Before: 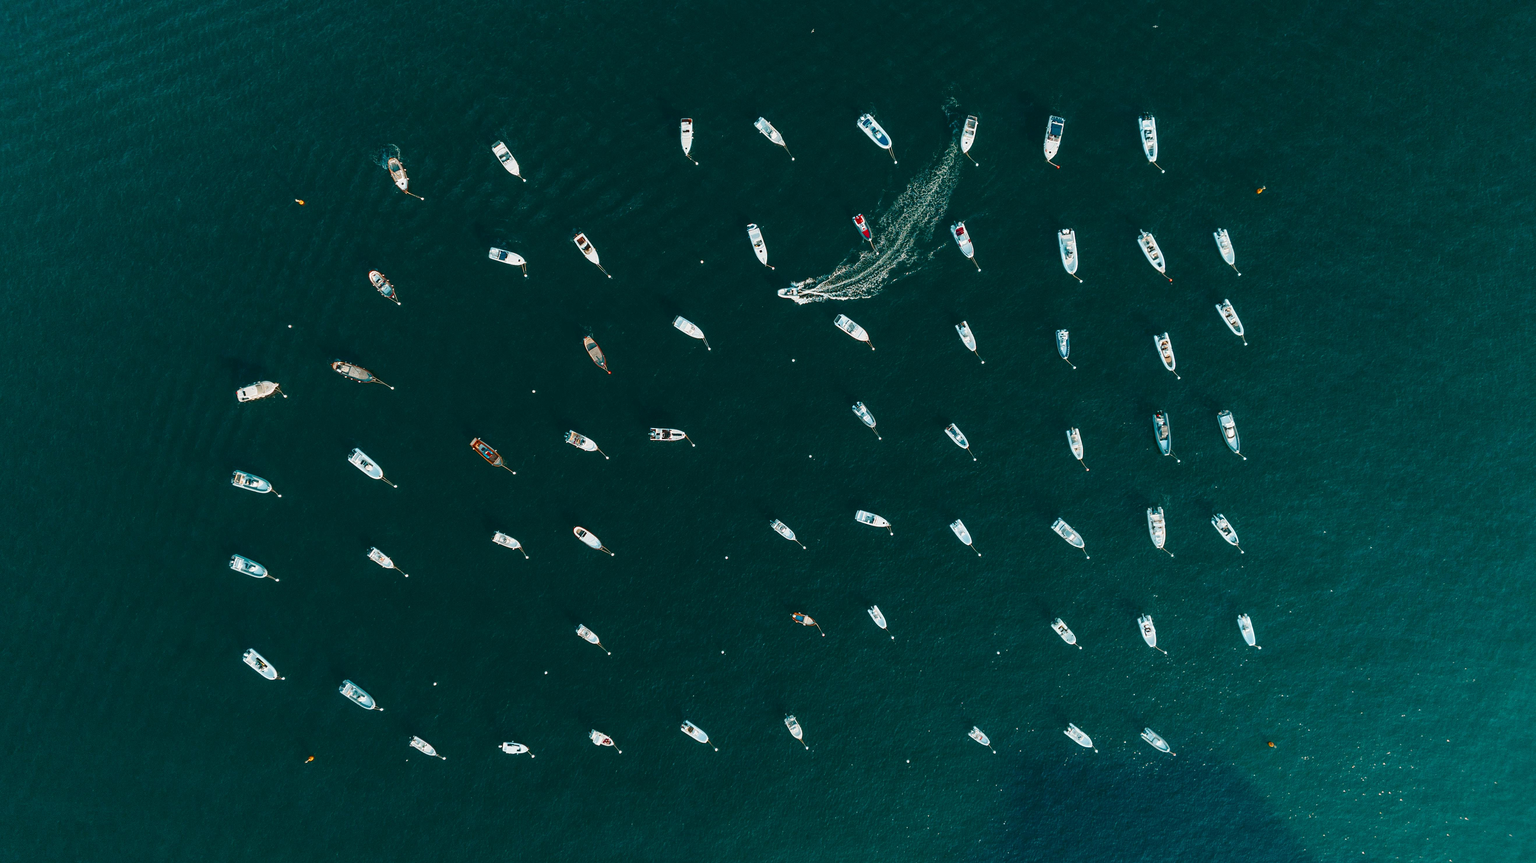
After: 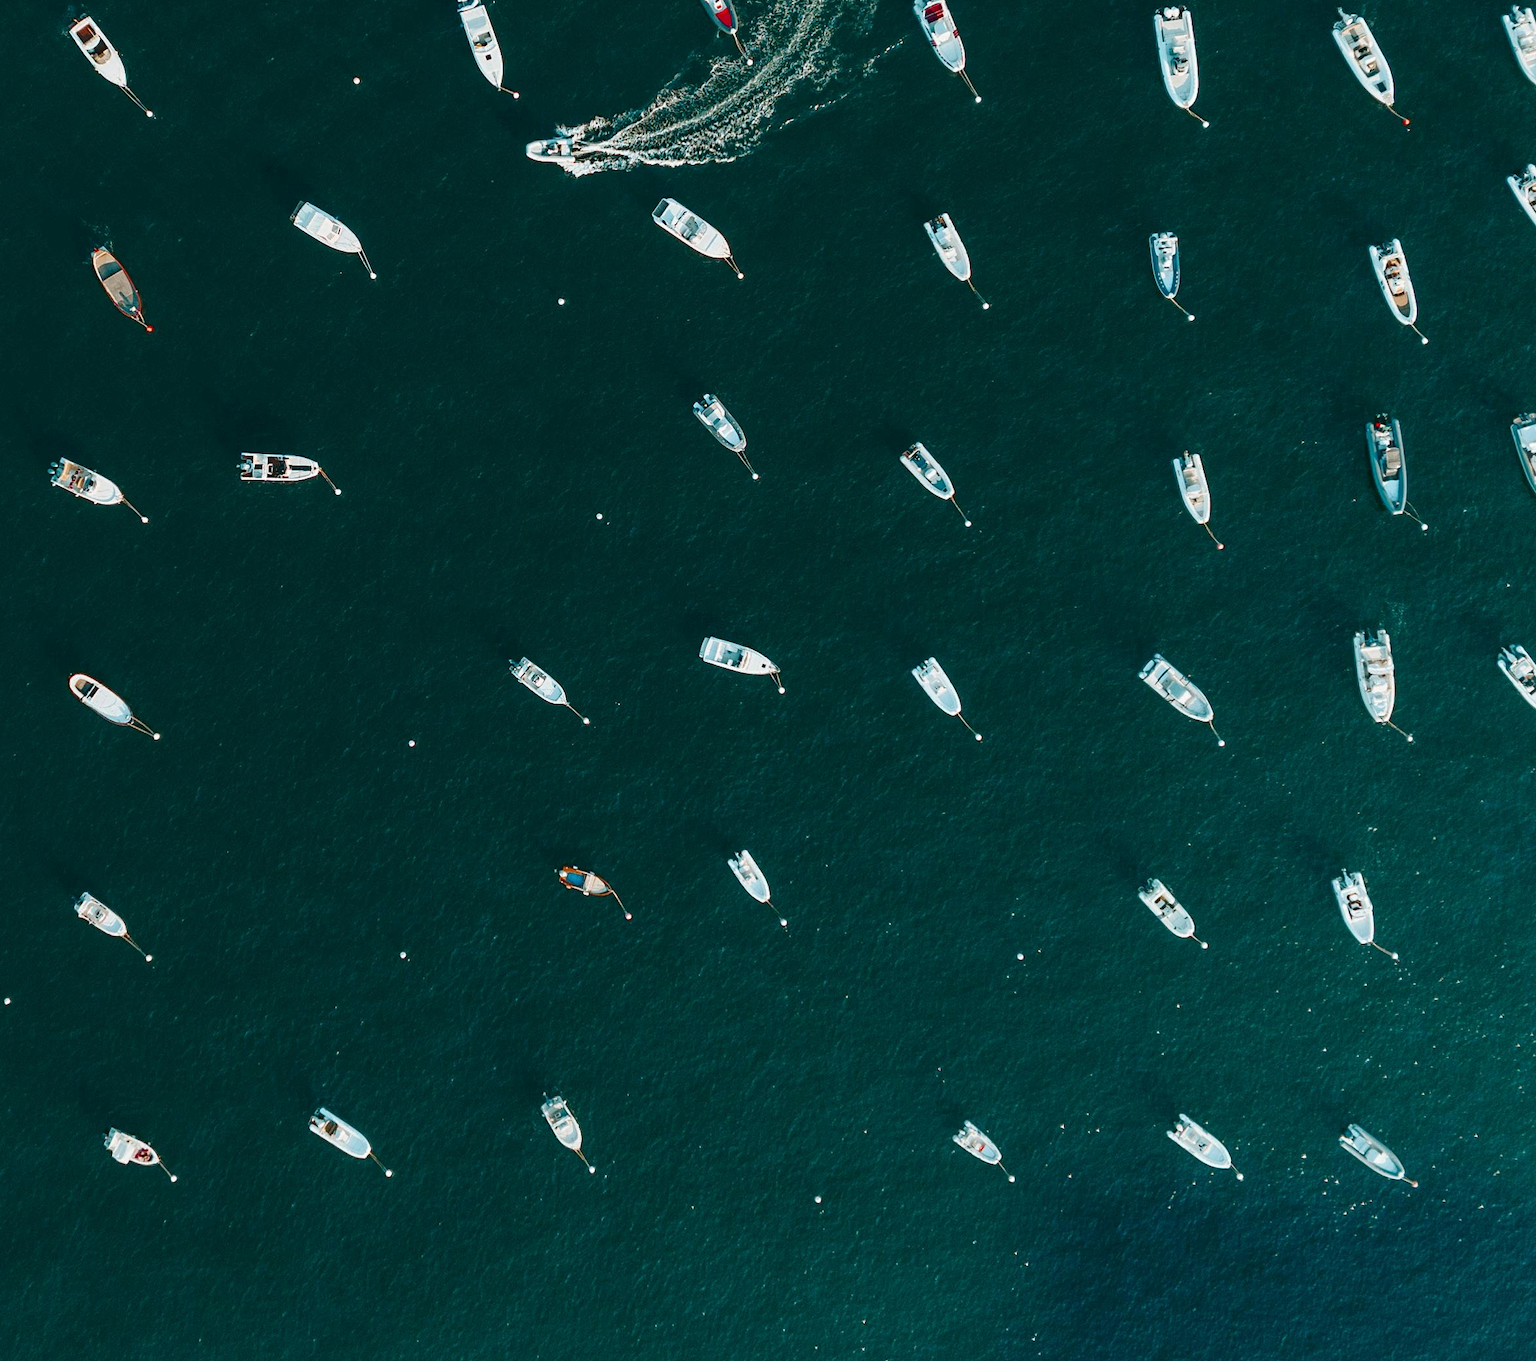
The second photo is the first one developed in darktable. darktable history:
crop: left 35.347%, top 26.196%, right 19.994%, bottom 3.349%
